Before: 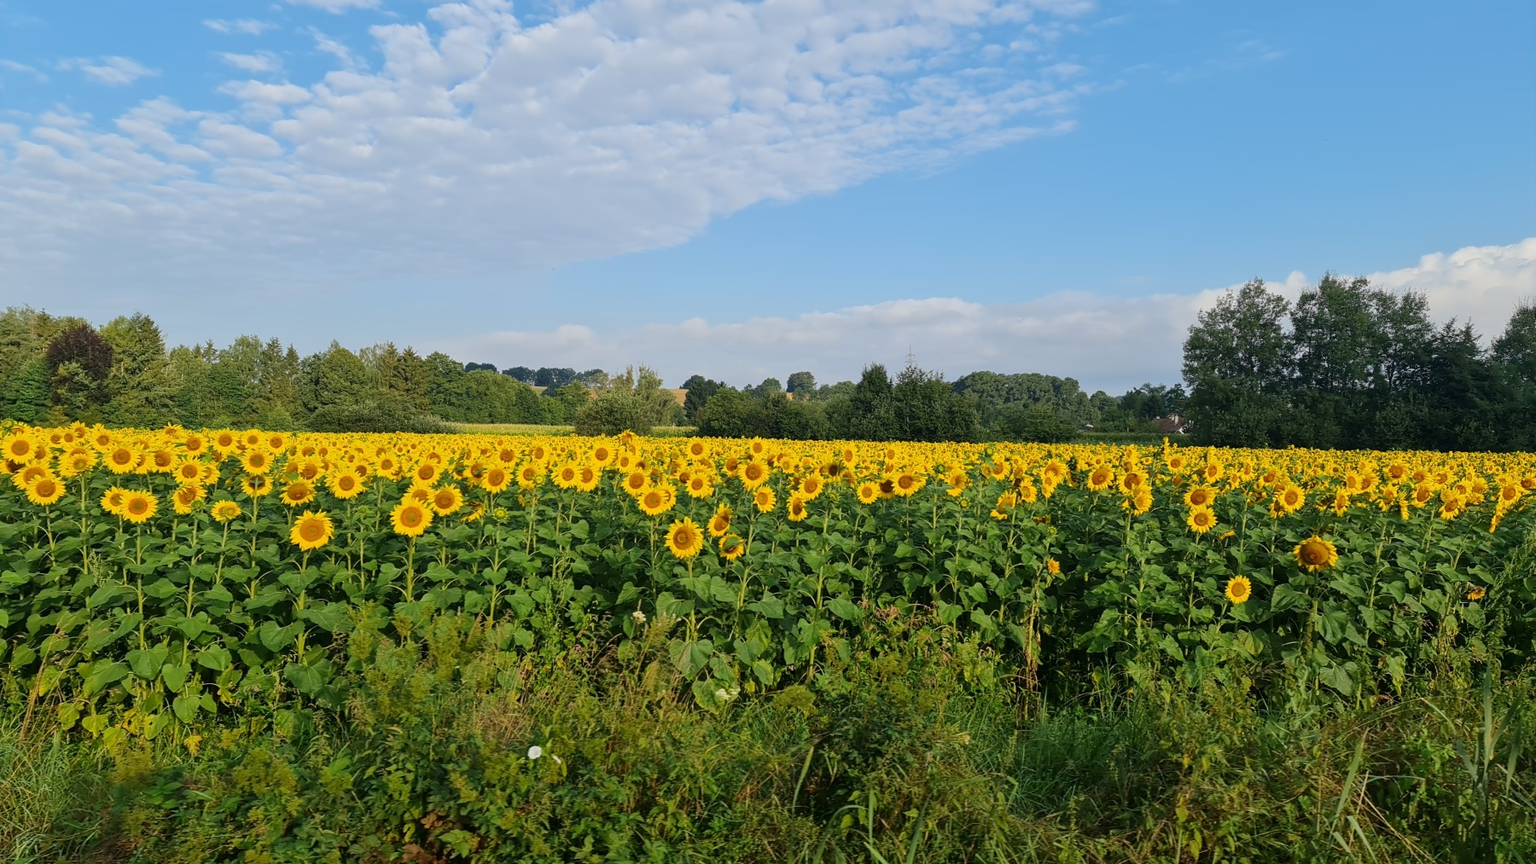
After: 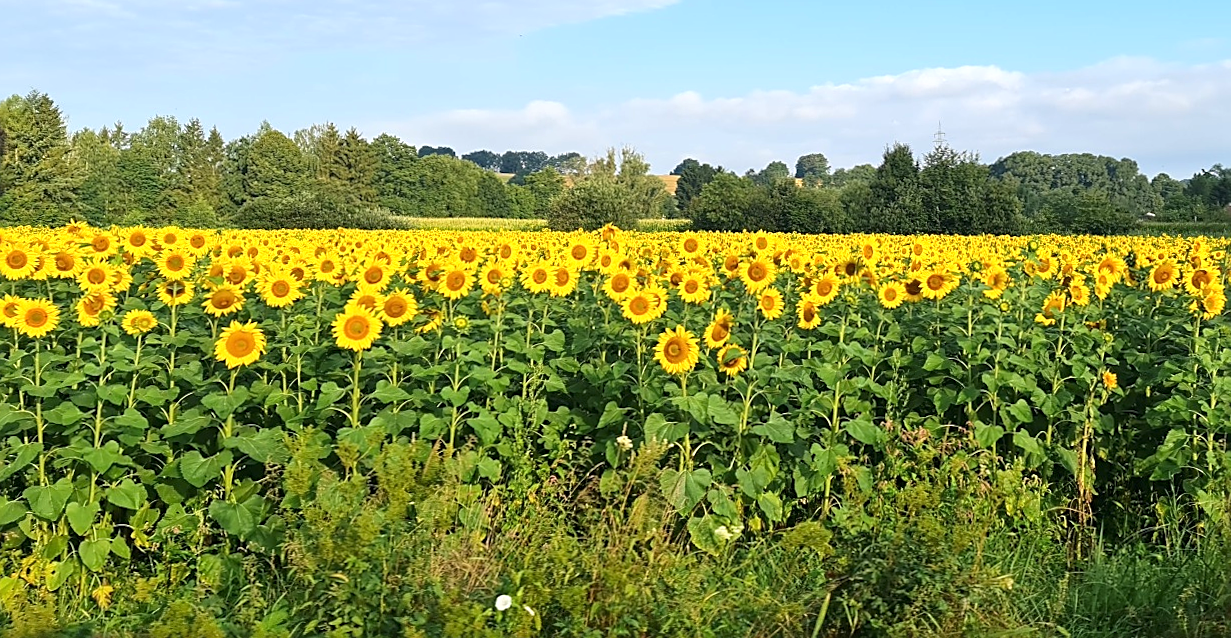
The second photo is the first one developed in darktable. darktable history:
exposure: black level correction 0, exposure 0.7 EV, compensate exposure bias true, compensate highlight preservation false
rotate and perspective: rotation -0.45°, automatic cropping original format, crop left 0.008, crop right 0.992, crop top 0.012, crop bottom 0.988
crop: left 6.488%, top 27.668%, right 24.183%, bottom 8.656%
sharpen: on, module defaults
